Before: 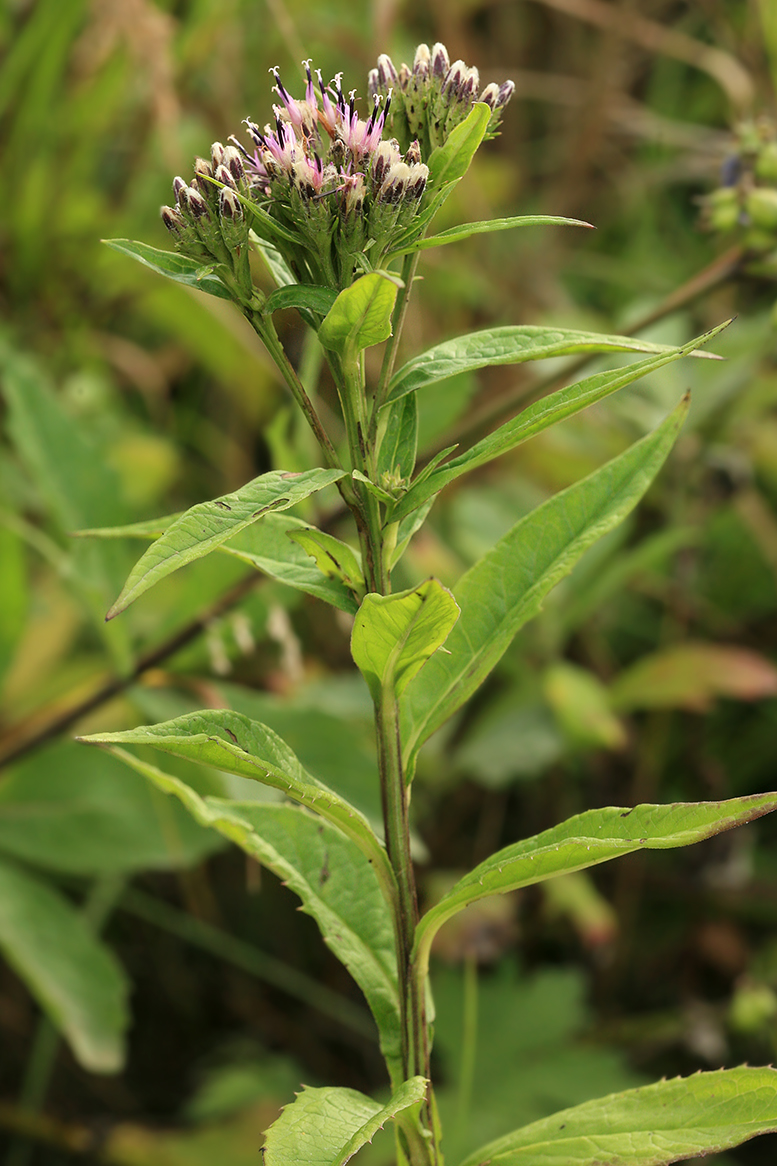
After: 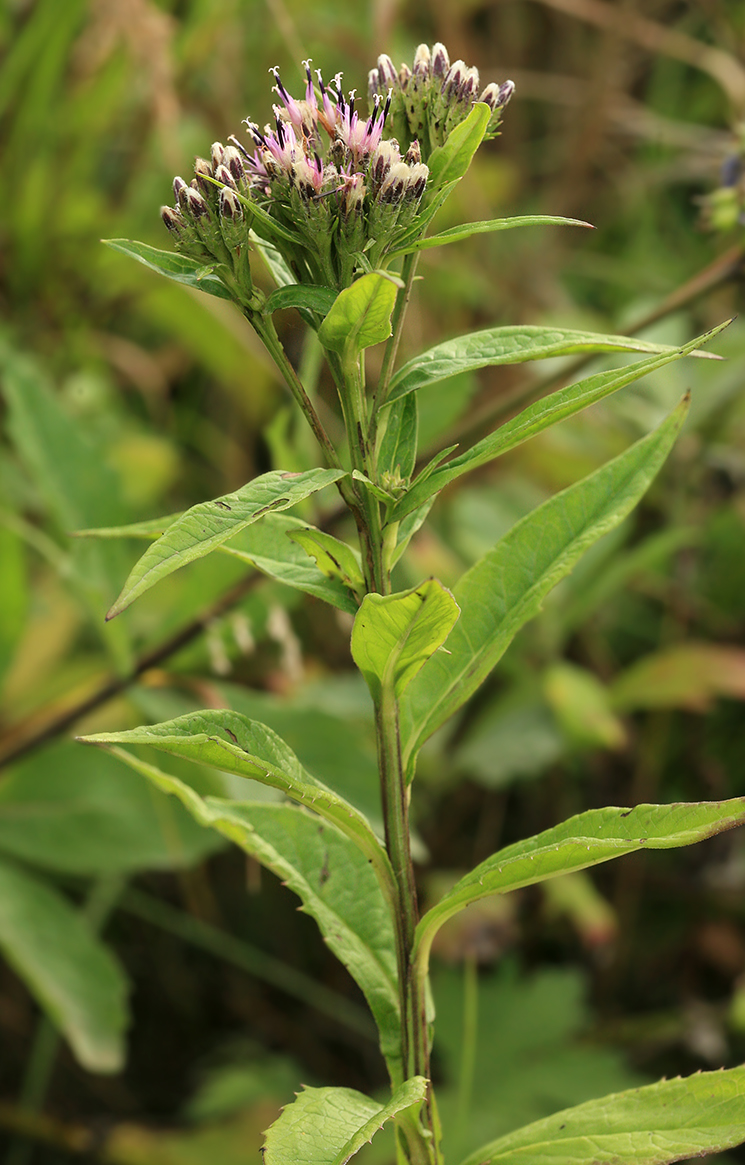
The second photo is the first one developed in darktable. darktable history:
crop: right 4.081%, bottom 0.034%
